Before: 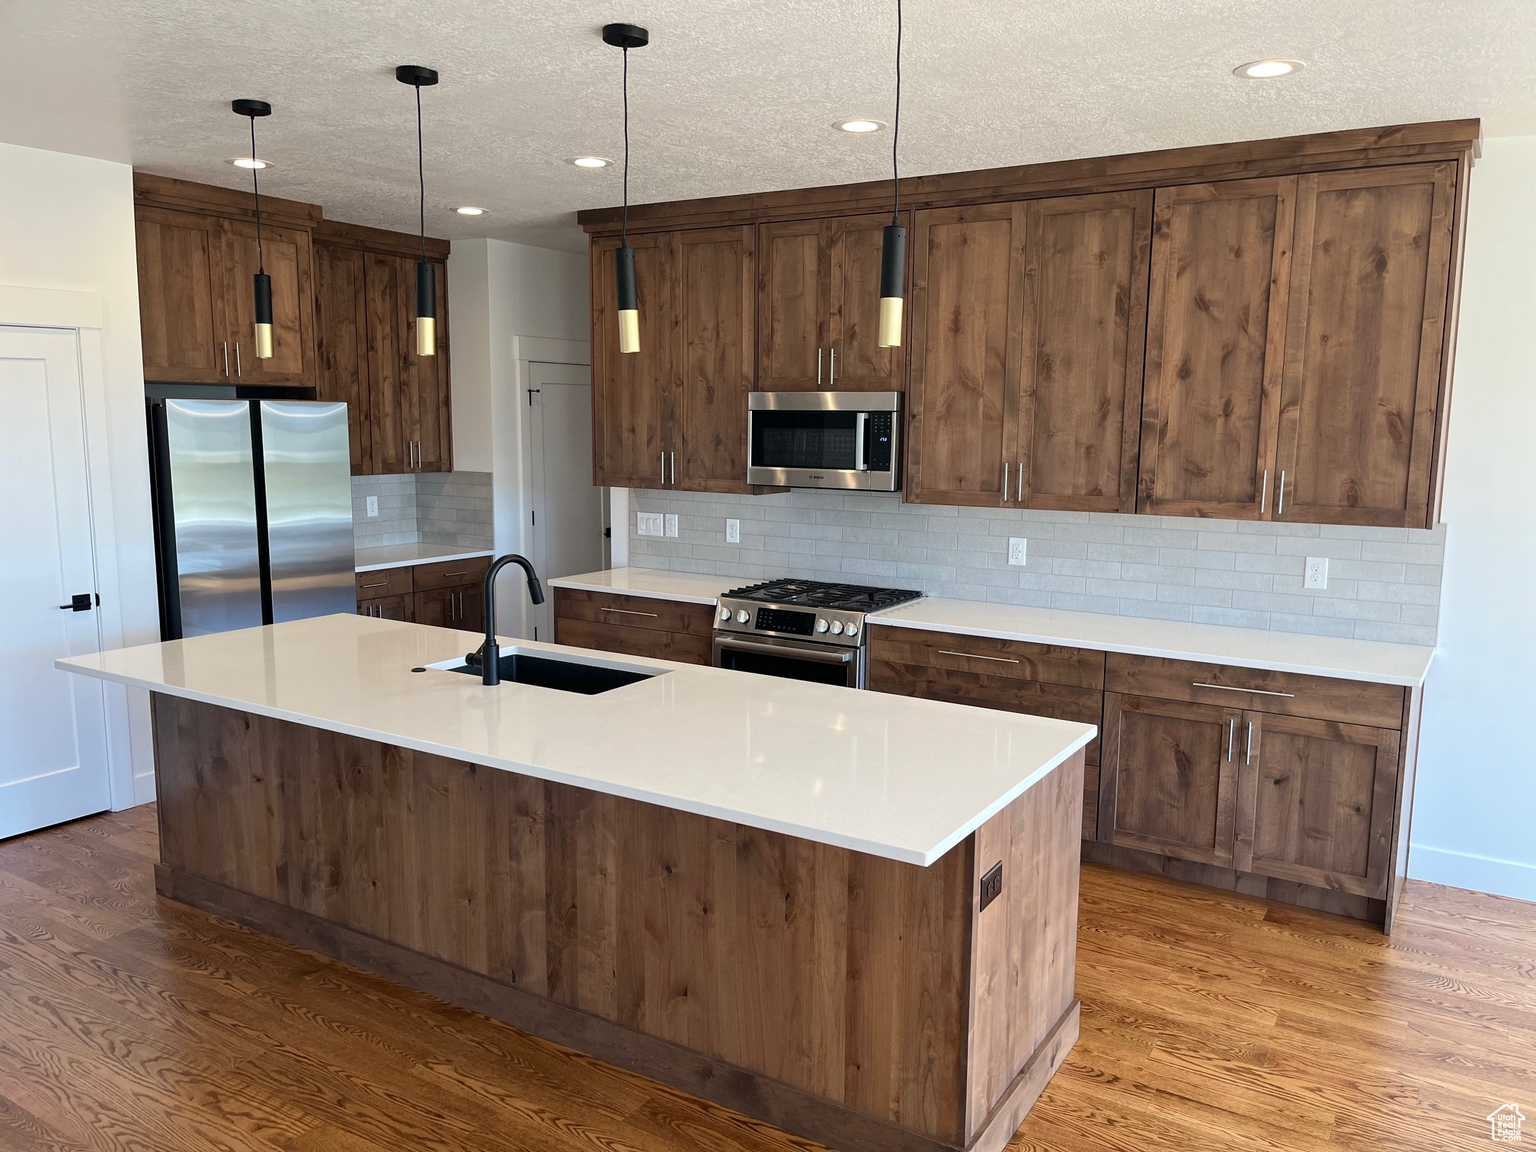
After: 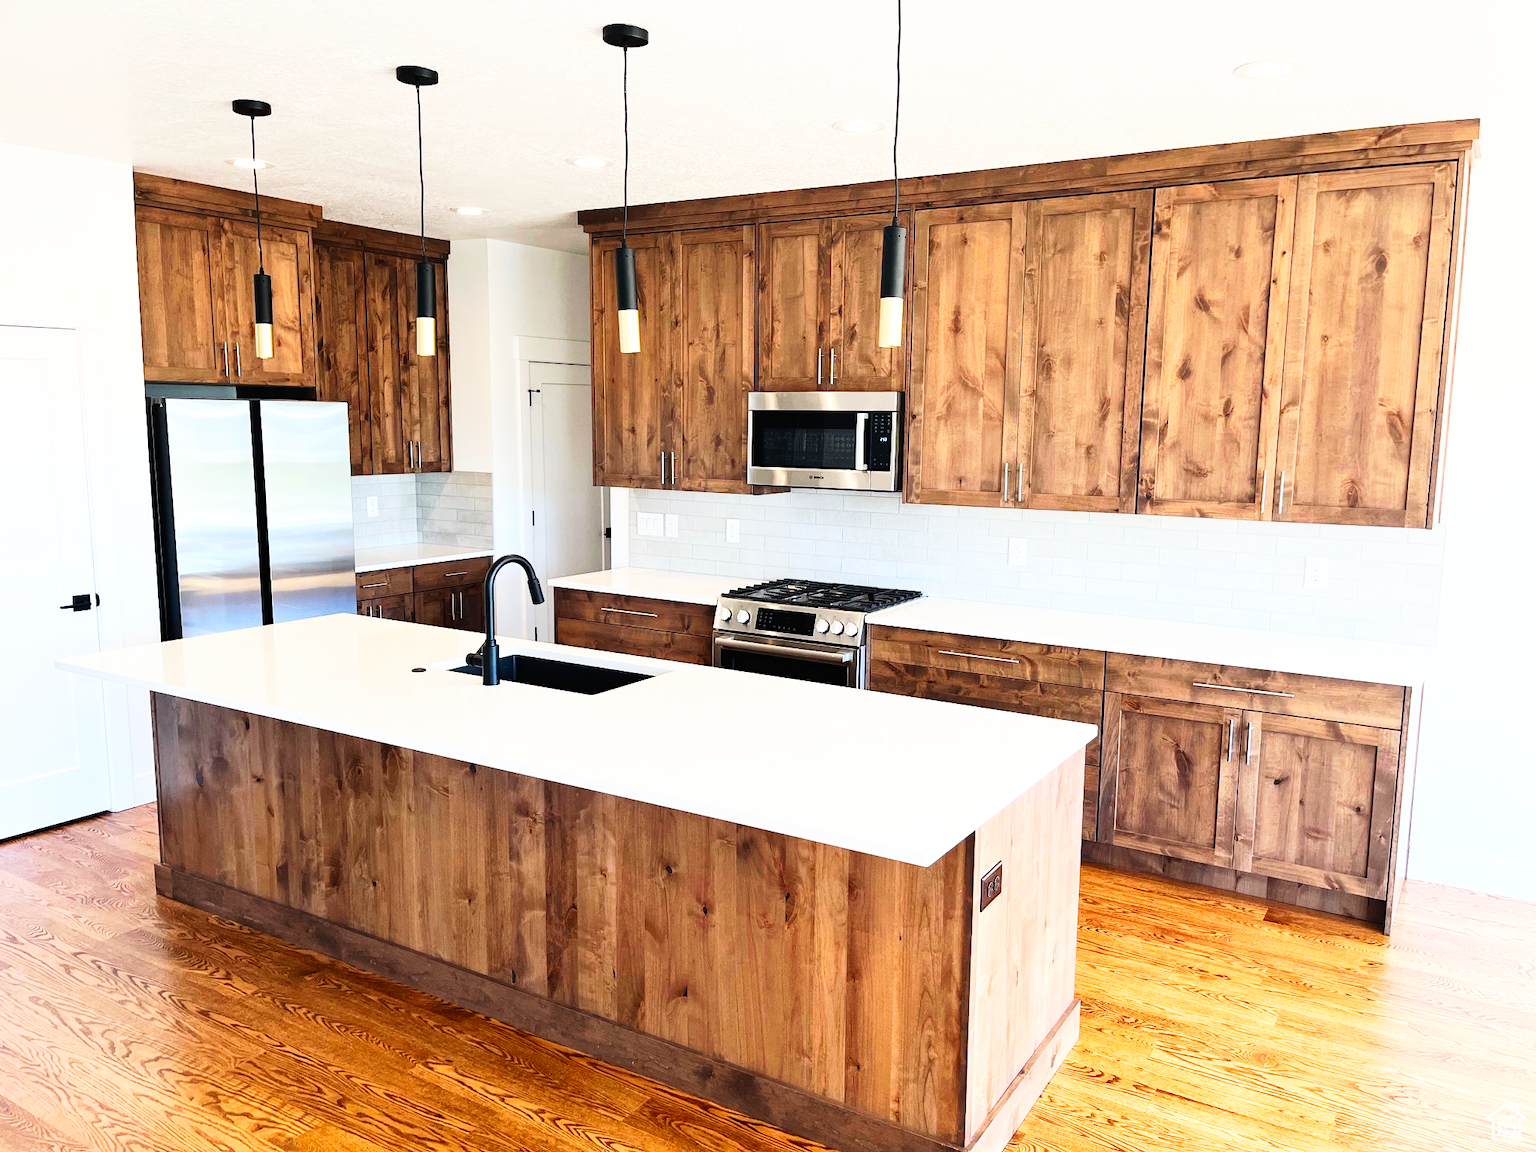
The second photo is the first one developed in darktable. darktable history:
contrast brightness saturation: contrast 0.2, brightness 0.15, saturation 0.14
base curve: curves: ch0 [(0, 0) (0.007, 0.004) (0.027, 0.03) (0.046, 0.07) (0.207, 0.54) (0.442, 0.872) (0.673, 0.972) (1, 1)], preserve colors none
